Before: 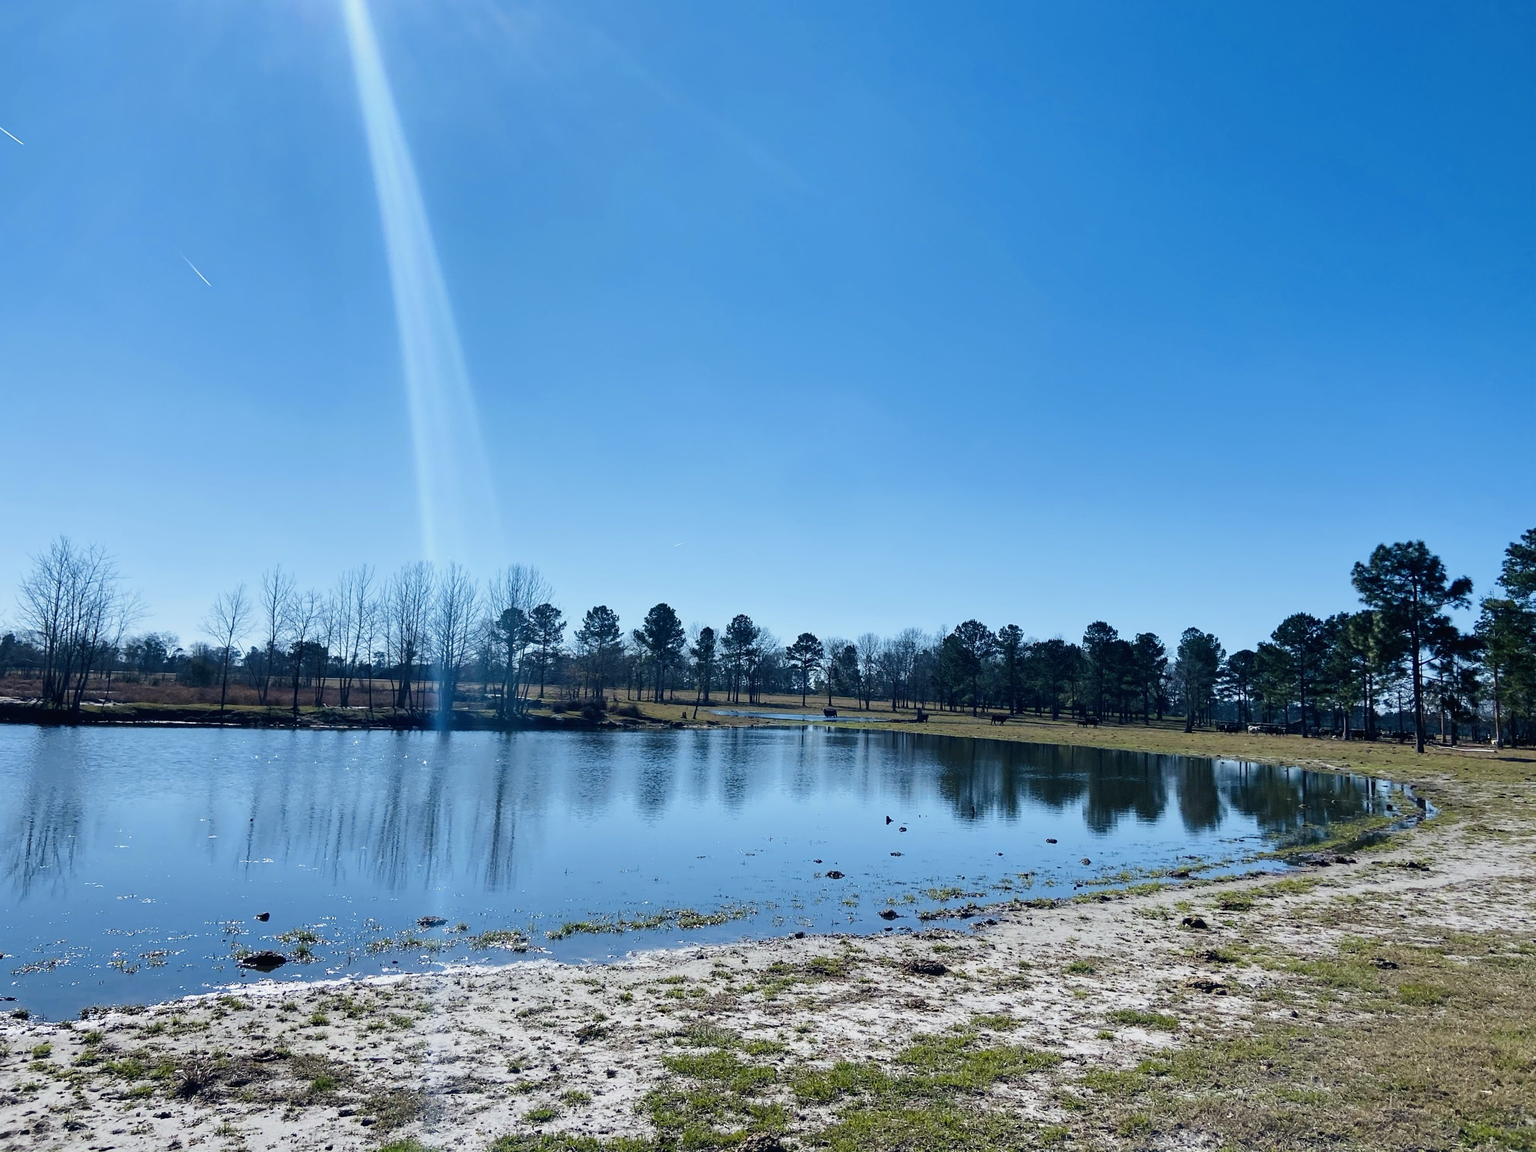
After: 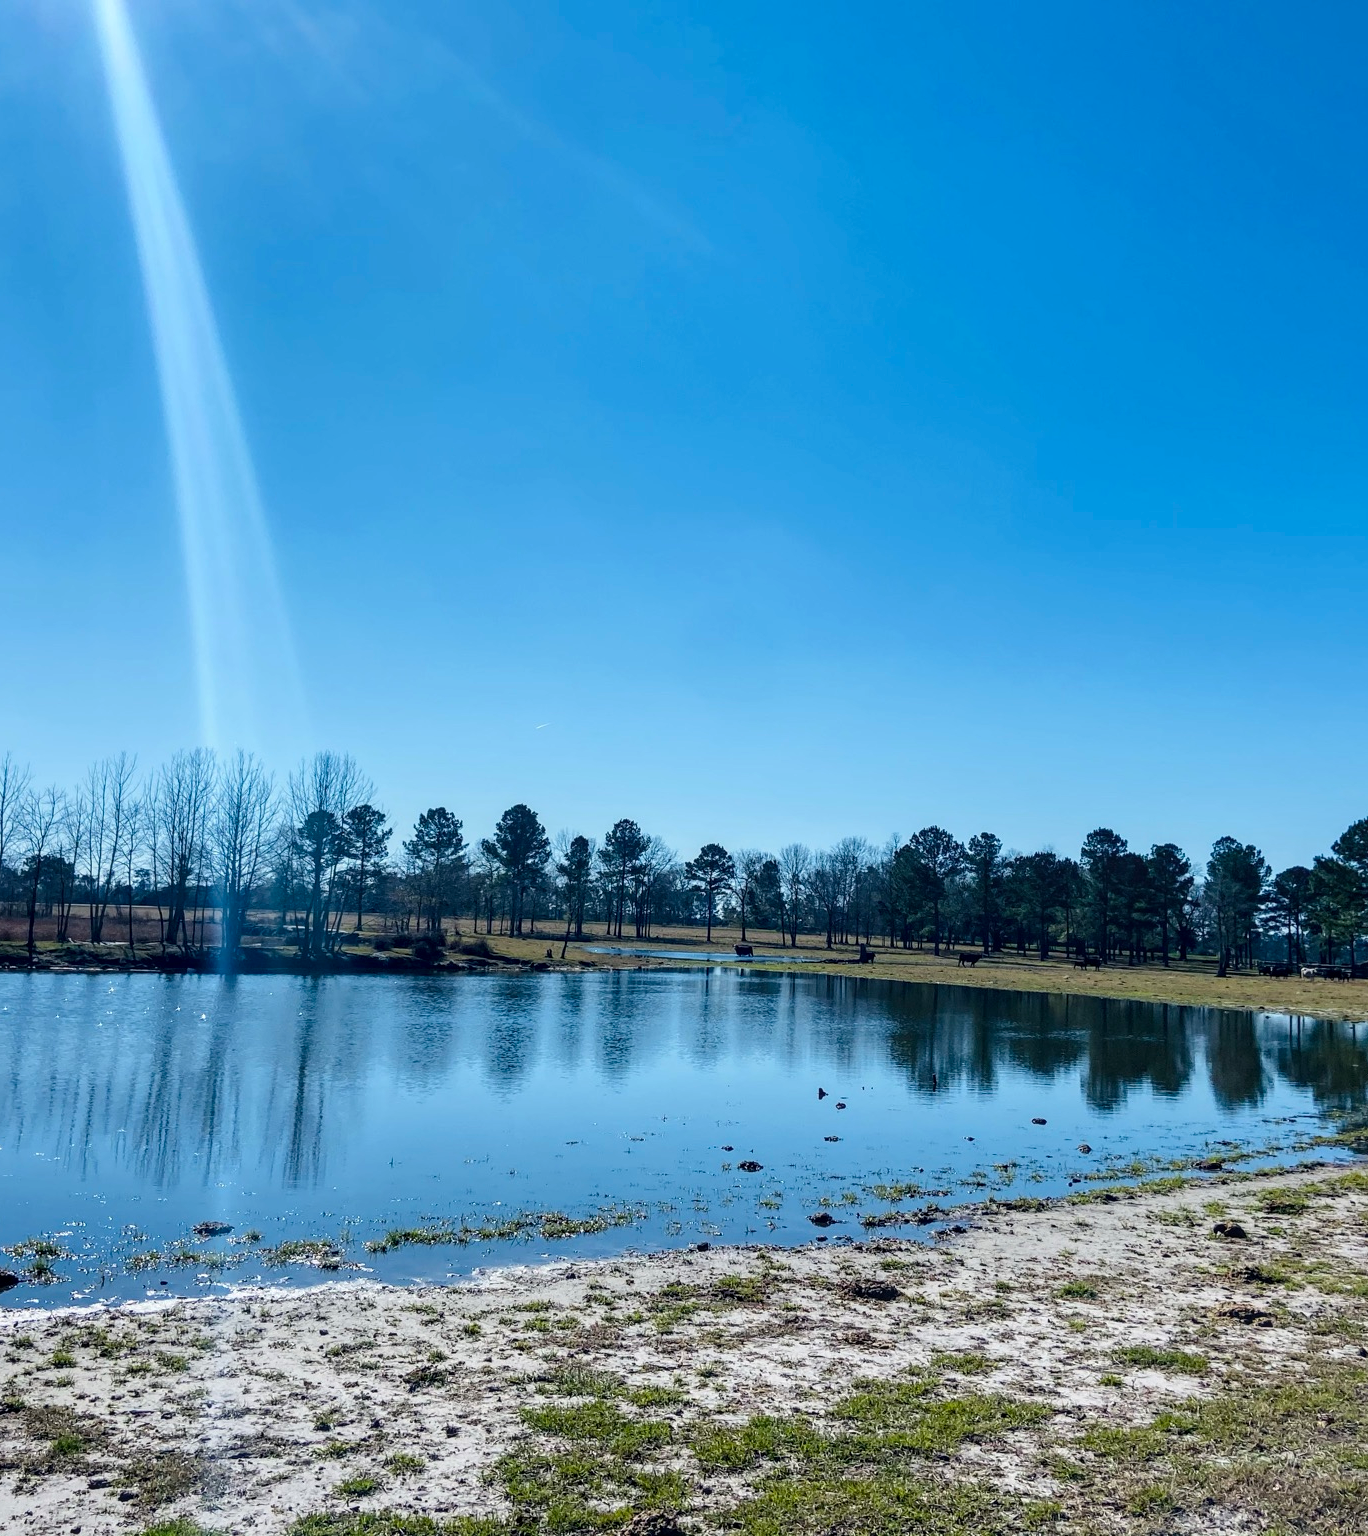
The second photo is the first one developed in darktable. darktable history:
local contrast: on, module defaults
crop and rotate: left 17.732%, right 15.423%
